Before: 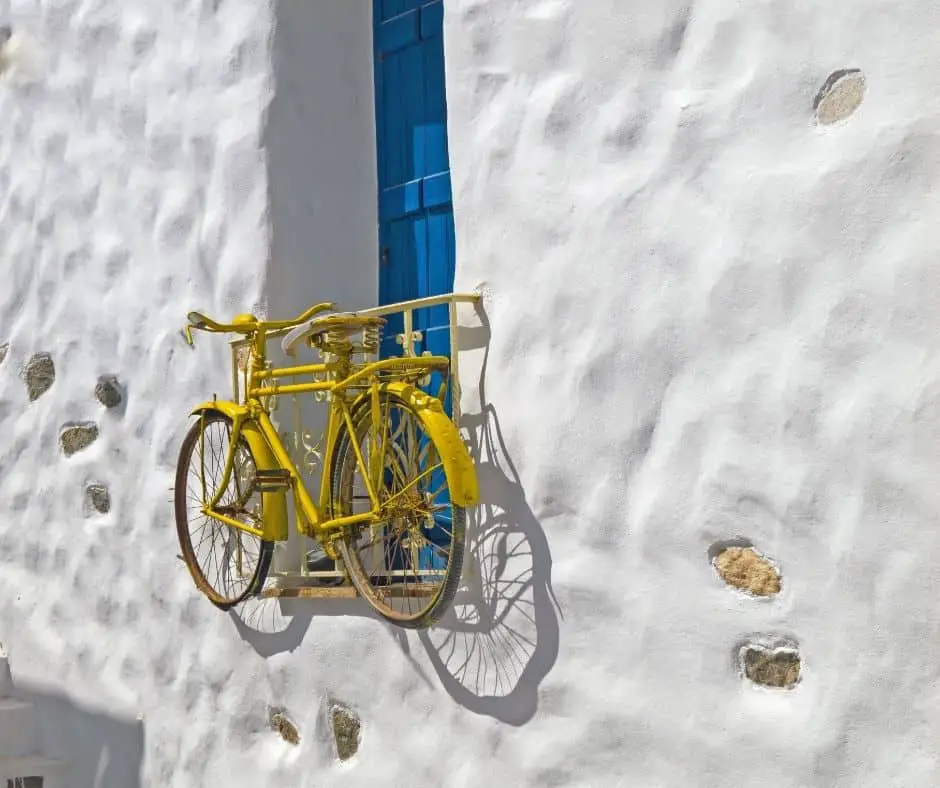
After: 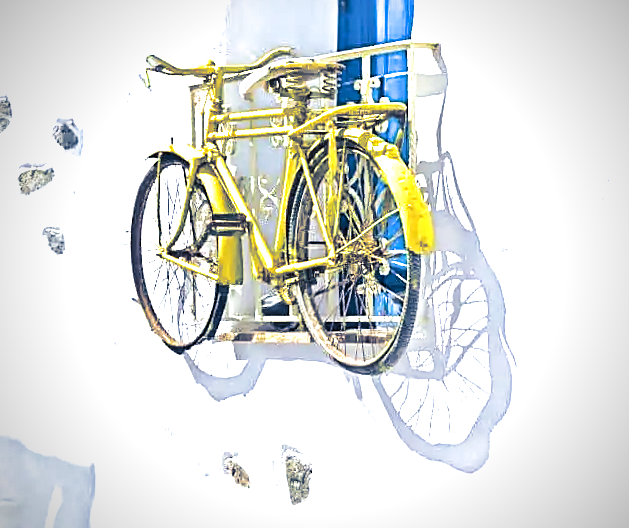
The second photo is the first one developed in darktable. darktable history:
exposure: black level correction -0.002, exposure 1.115 EV, compensate highlight preservation false
tone equalizer: -8 EV -0.75 EV, -7 EV -0.7 EV, -6 EV -0.6 EV, -5 EV -0.4 EV, -3 EV 0.4 EV, -2 EV 0.6 EV, -1 EV 0.7 EV, +0 EV 0.75 EV, edges refinement/feathering 500, mask exposure compensation -1.57 EV, preserve details no
crop and rotate: angle -0.82°, left 3.85%, top 31.828%, right 27.992%
sharpen: on, module defaults
white balance: red 0.948, green 1.02, blue 1.176
split-toning: shadows › hue 226.8°, shadows › saturation 0.84
vignetting: saturation 0, unbound false
